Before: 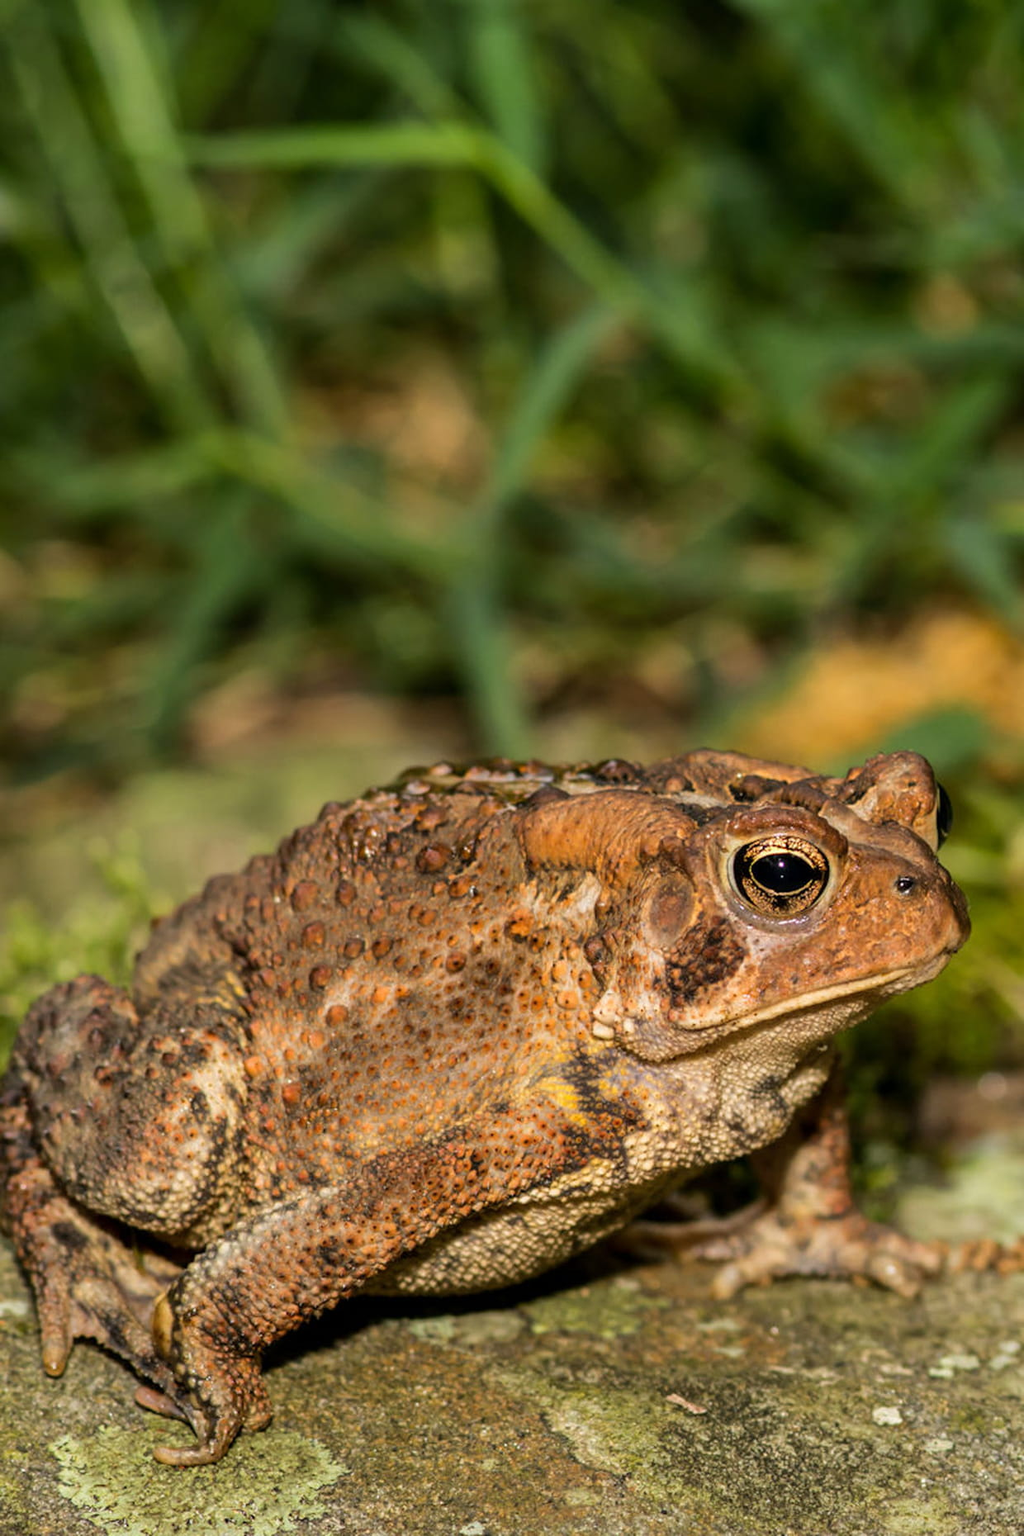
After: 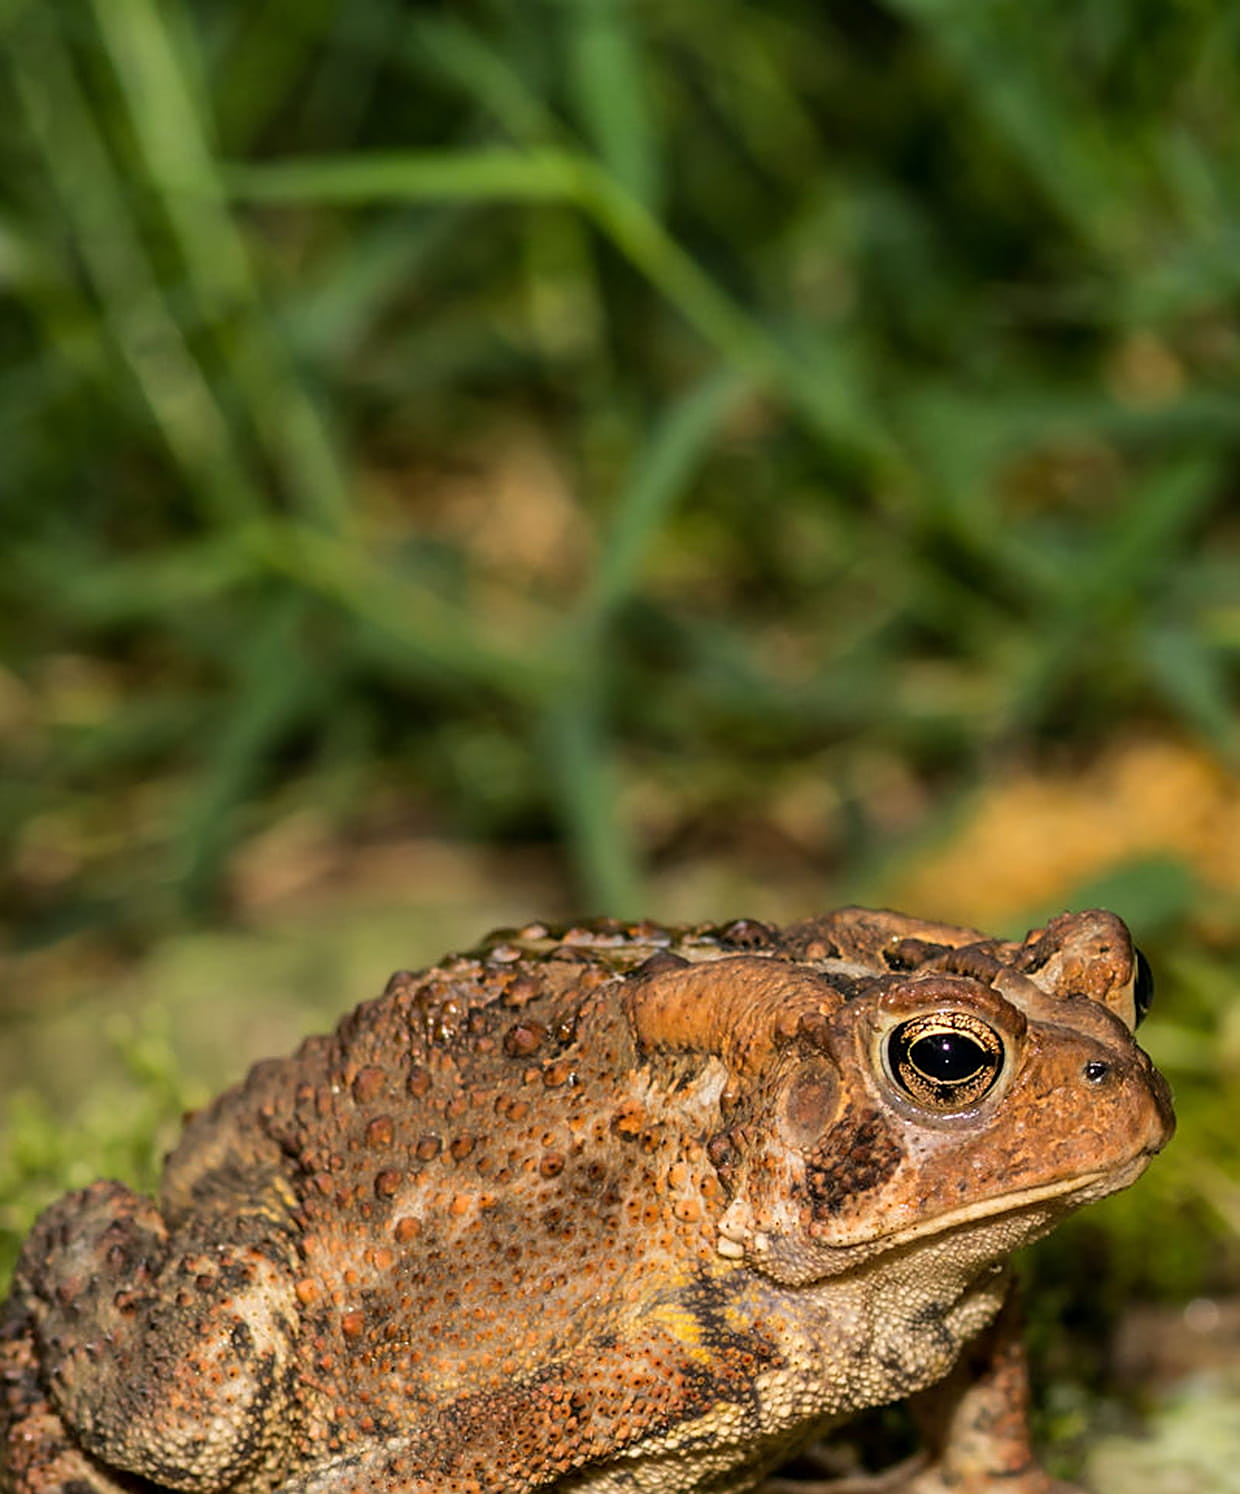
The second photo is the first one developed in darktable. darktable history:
crop: bottom 19.667%
sharpen: on, module defaults
